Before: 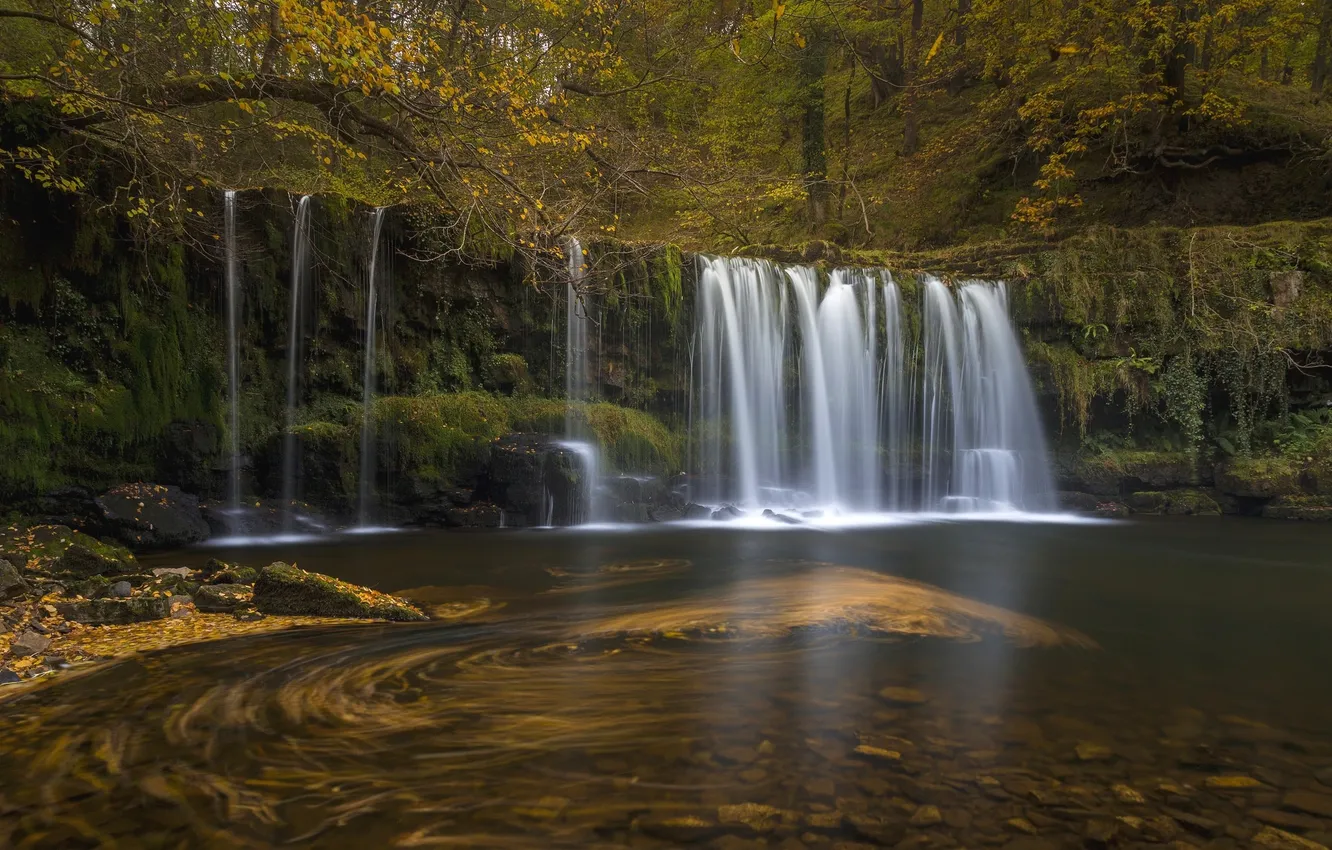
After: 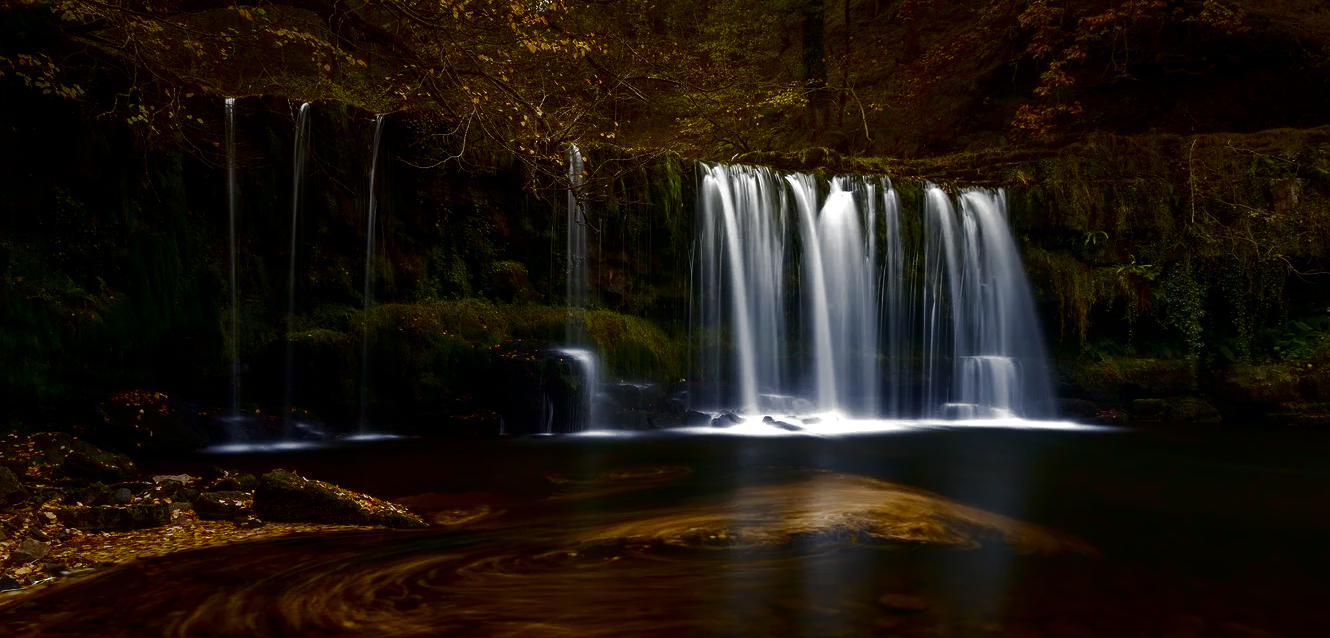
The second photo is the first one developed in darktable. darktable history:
crop: top 11.009%, bottom 13.901%
exposure: exposure 0.202 EV, compensate exposure bias true, compensate highlight preservation false
contrast brightness saturation: brightness -0.516
filmic rgb: black relative exposure -9.11 EV, white relative exposure 2.3 EV, hardness 7.44, add noise in highlights 0.001, preserve chrominance no, color science v3 (2019), use custom middle-gray values true, contrast in highlights soft
